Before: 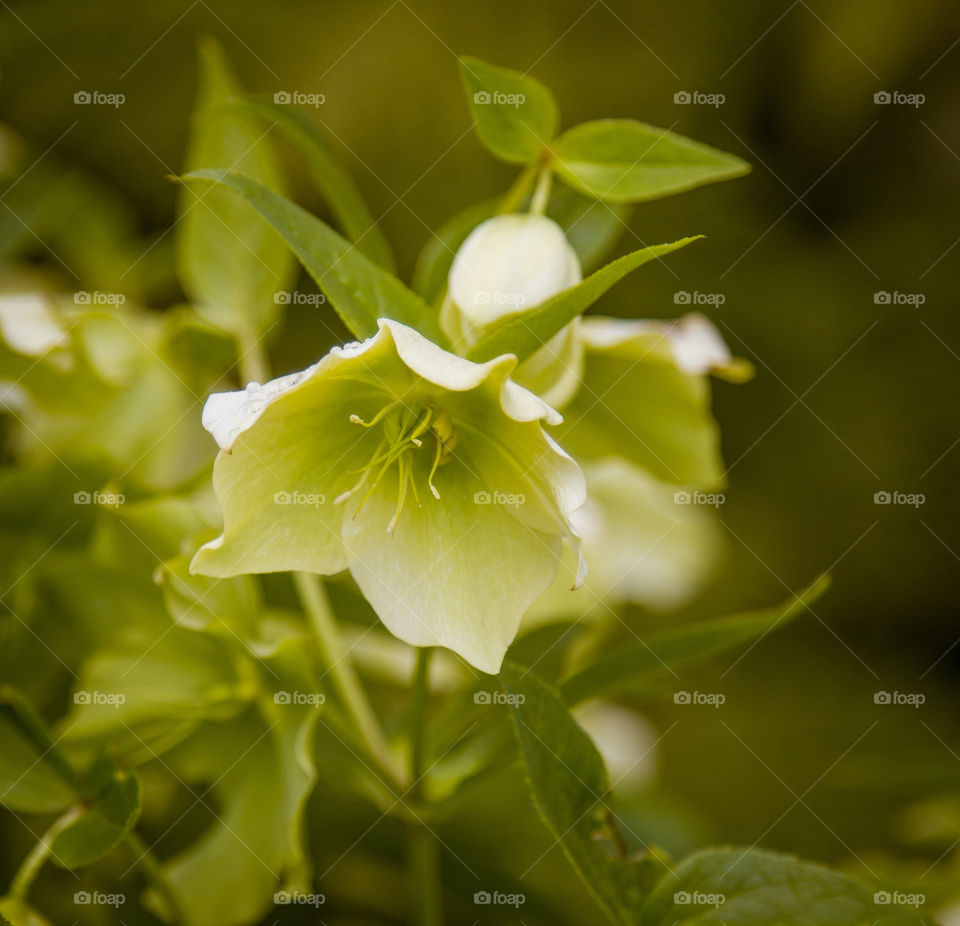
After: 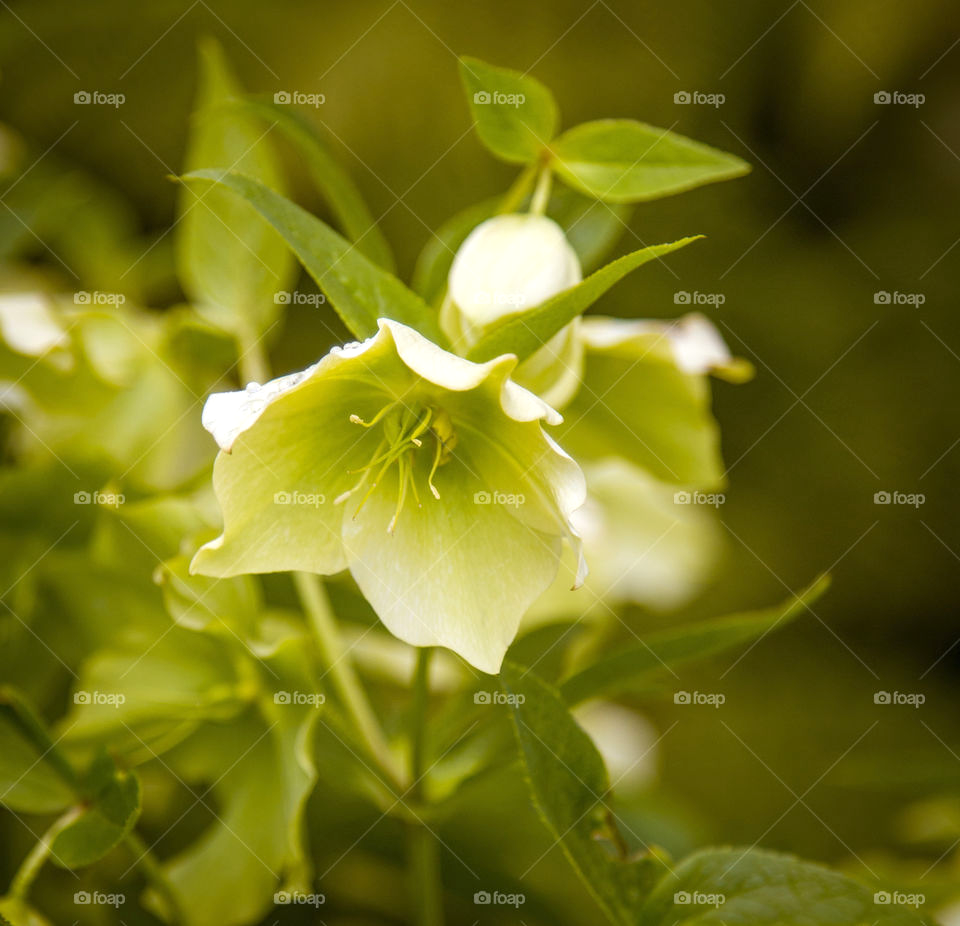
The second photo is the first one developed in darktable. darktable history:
exposure: exposure 0.374 EV, compensate highlight preservation false
